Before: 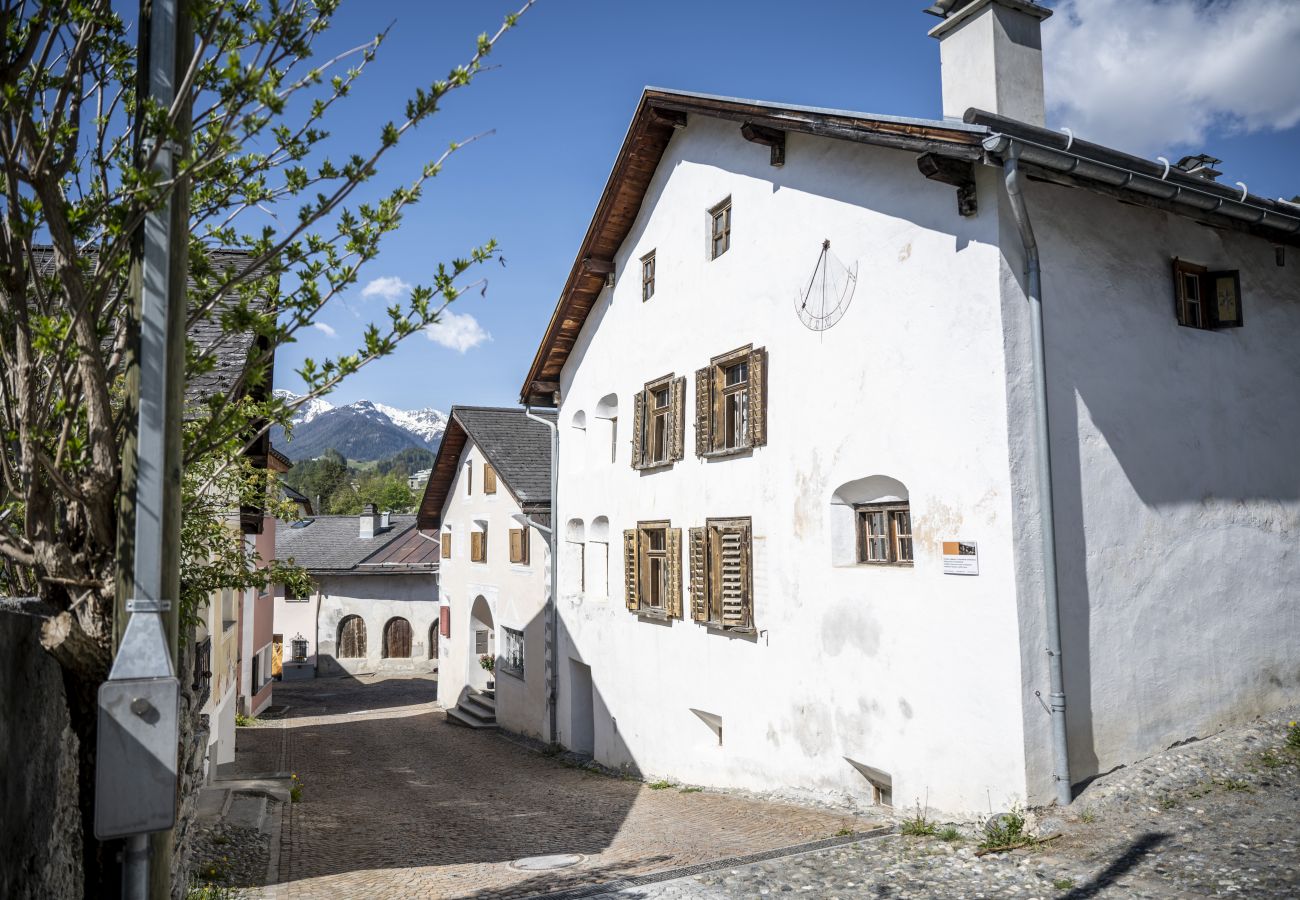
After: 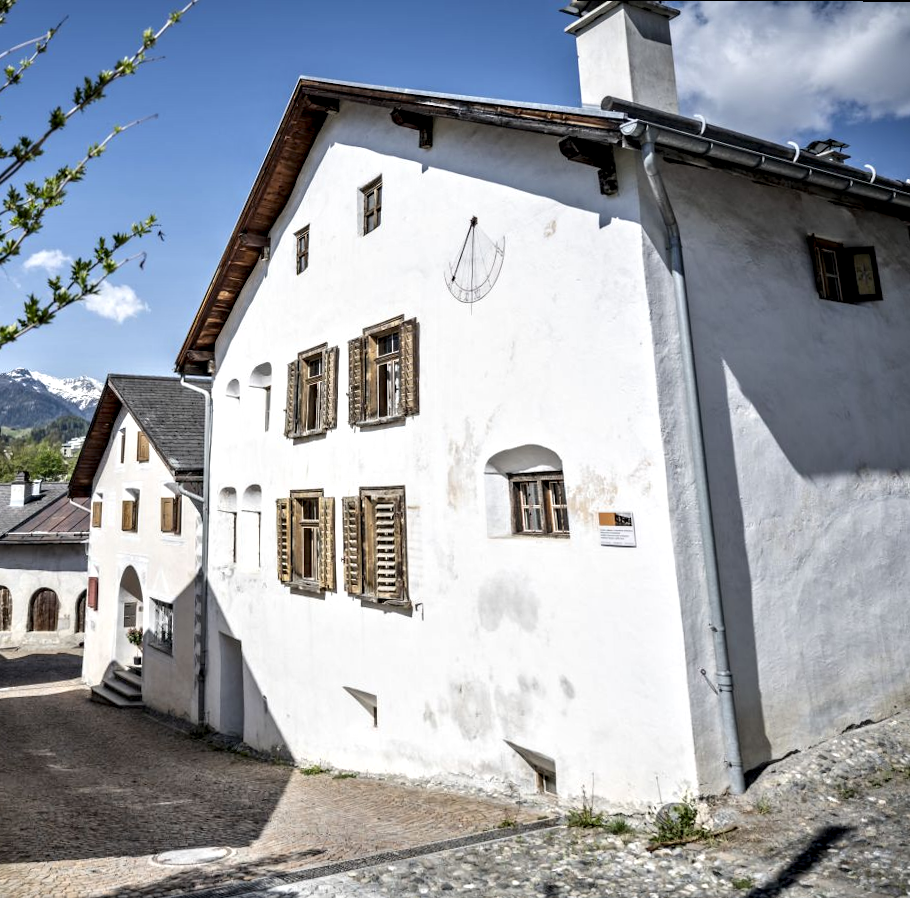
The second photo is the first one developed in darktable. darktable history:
contrast equalizer: y [[0.545, 0.572, 0.59, 0.59, 0.571, 0.545], [0.5 ×6], [0.5 ×6], [0 ×6], [0 ×6]]
crop and rotate: left 24.6%
rotate and perspective: rotation 0.215°, lens shift (vertical) -0.139, crop left 0.069, crop right 0.939, crop top 0.002, crop bottom 0.996
